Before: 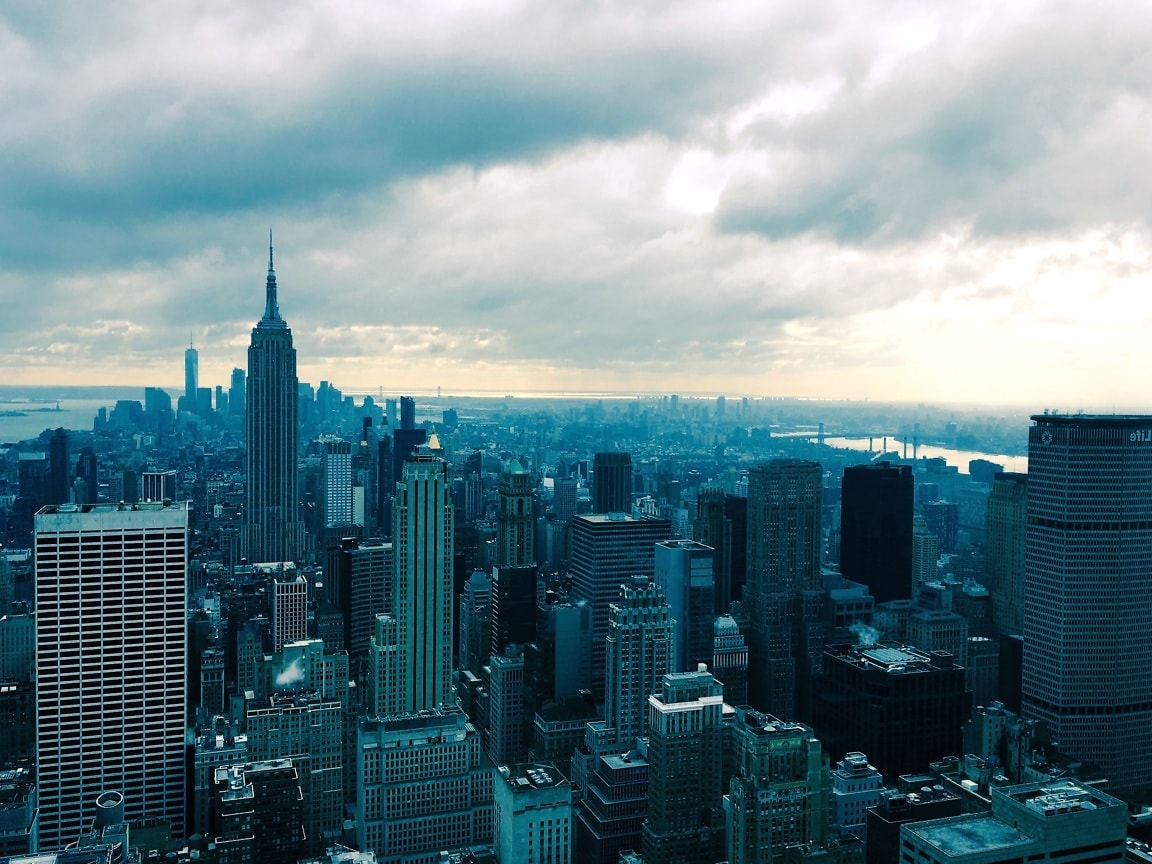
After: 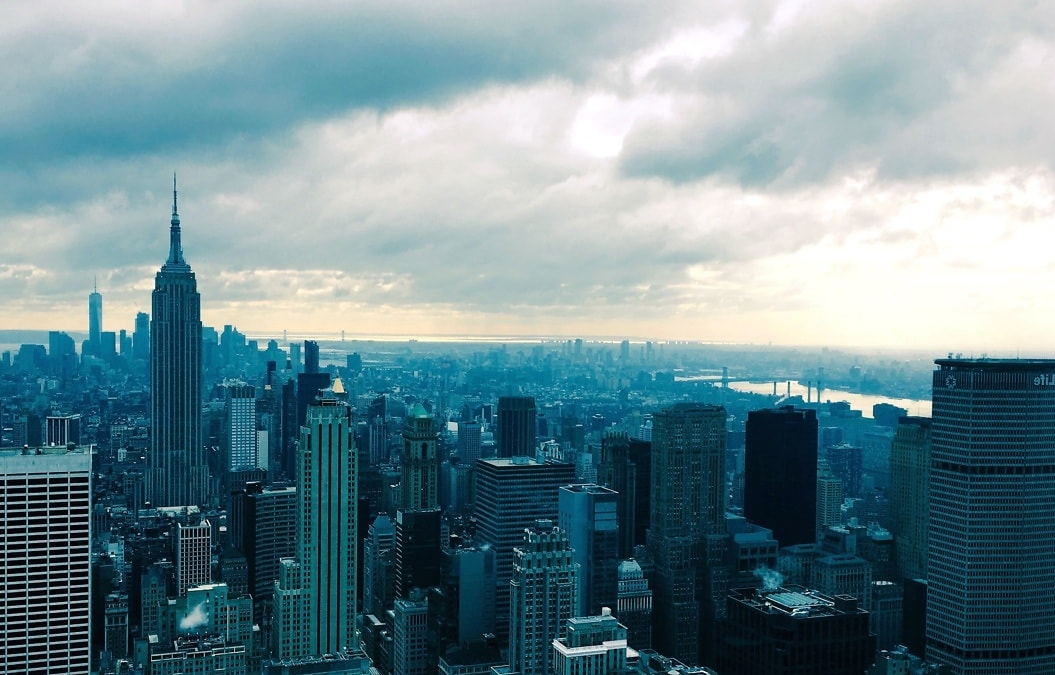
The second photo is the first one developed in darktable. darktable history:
crop: left 8.402%, top 6.57%, bottom 15.252%
